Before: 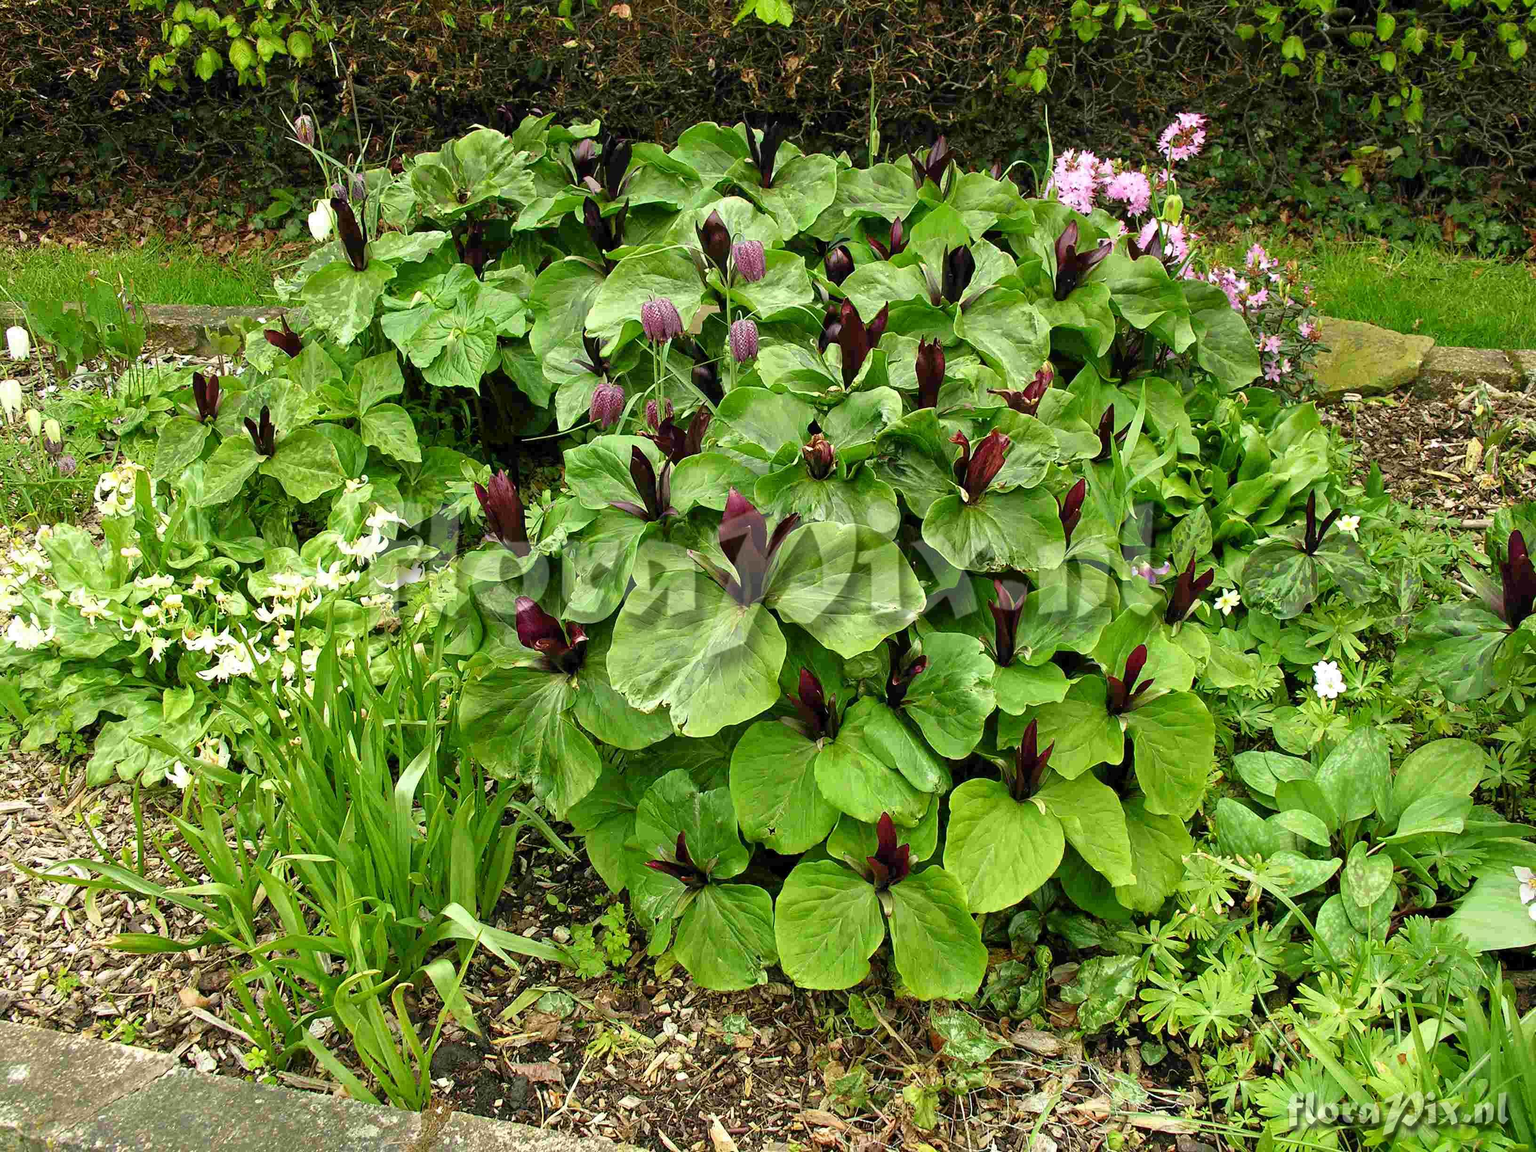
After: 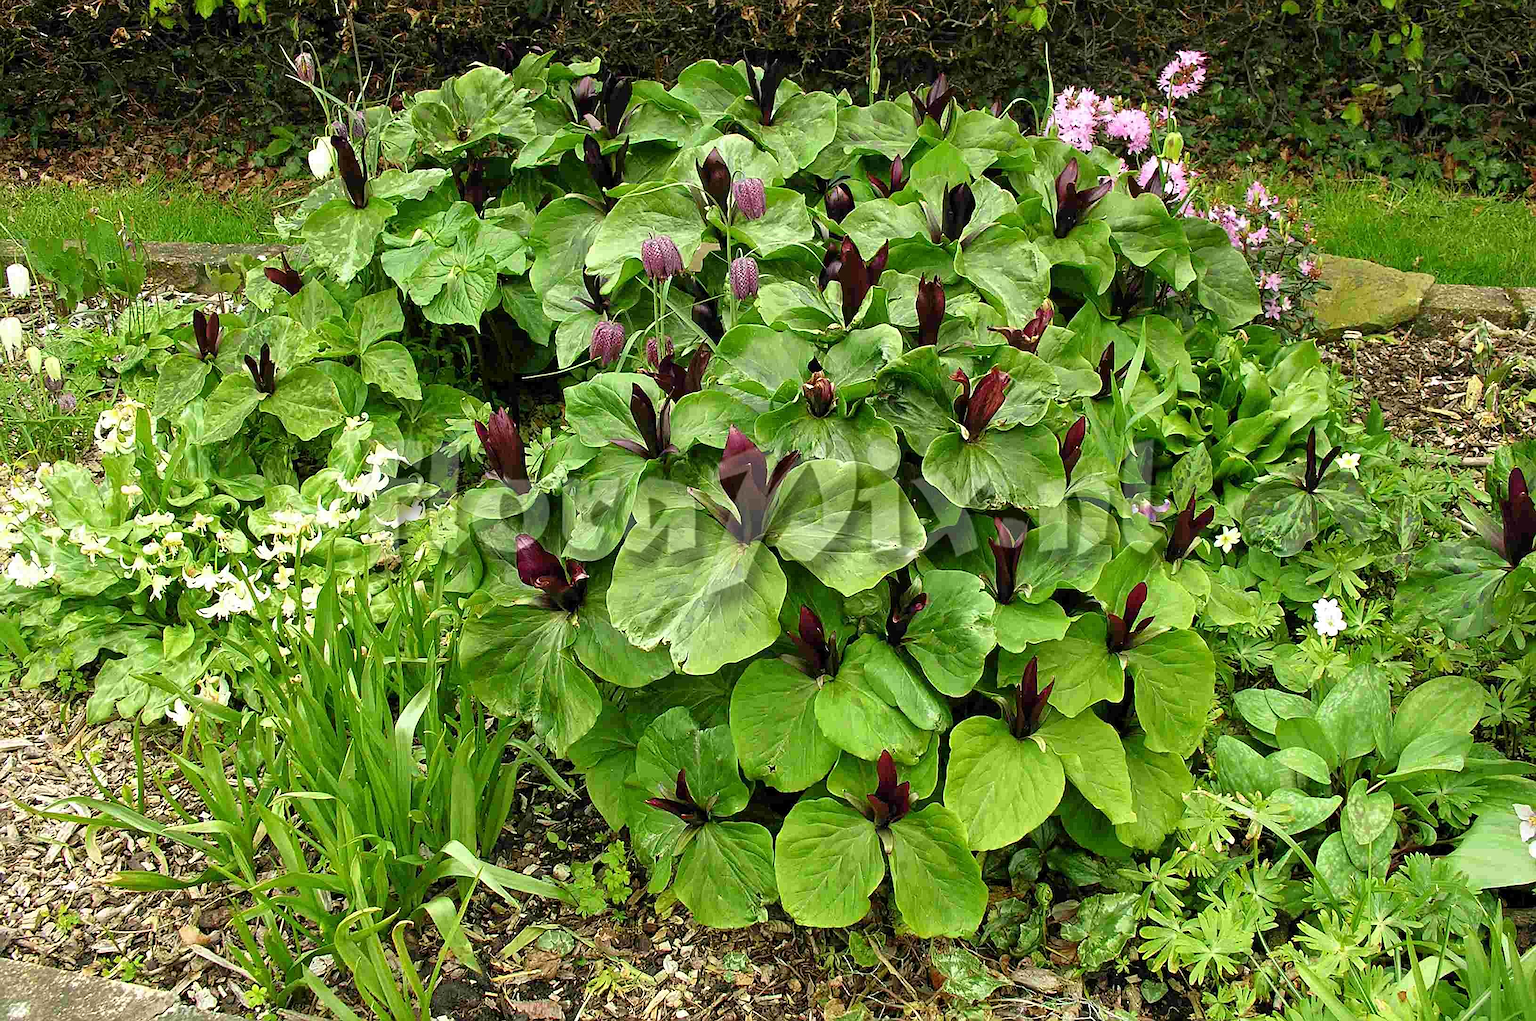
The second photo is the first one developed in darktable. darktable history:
crop and rotate: top 5.444%, bottom 5.895%
sharpen: on, module defaults
